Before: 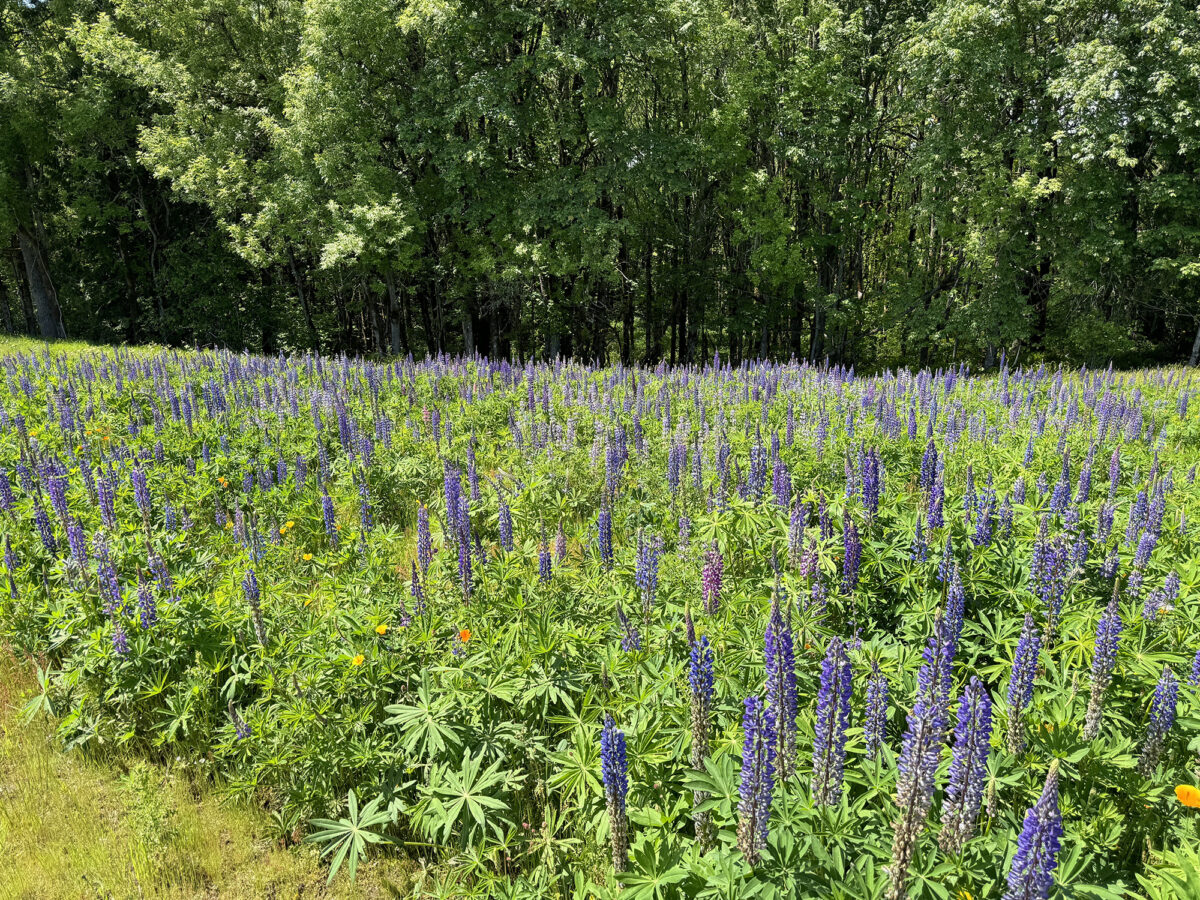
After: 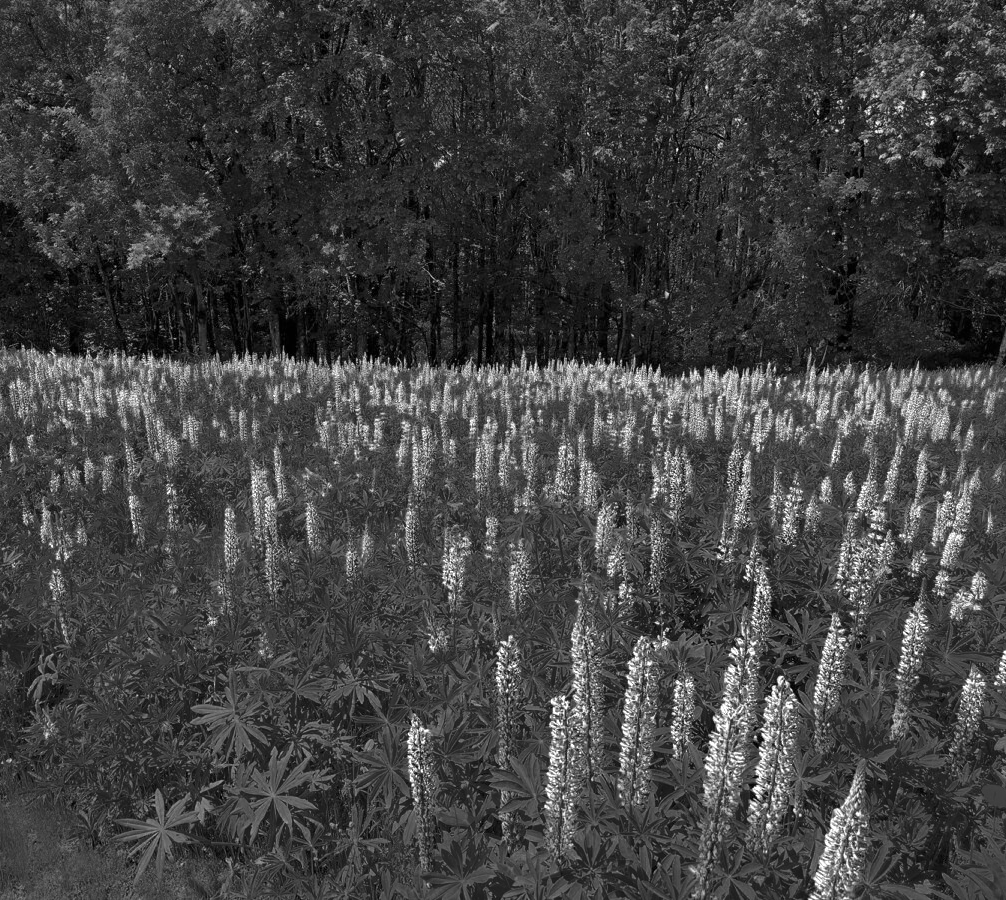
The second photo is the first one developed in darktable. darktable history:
crop: left 16.145%
color zones: curves: ch0 [(0.287, 0.048) (0.493, 0.484) (0.737, 0.816)]; ch1 [(0, 0) (0.143, 0) (0.286, 0) (0.429, 0) (0.571, 0) (0.714, 0) (0.857, 0)]
